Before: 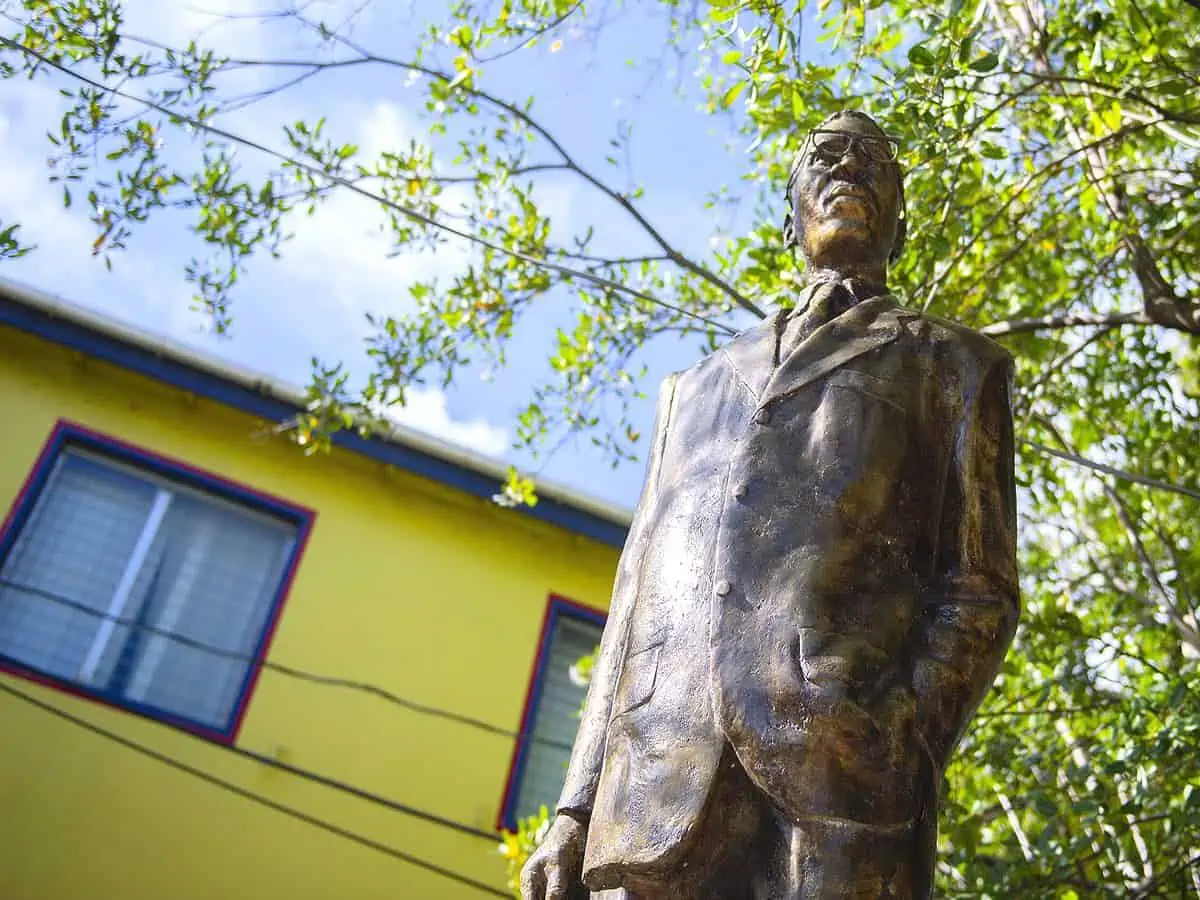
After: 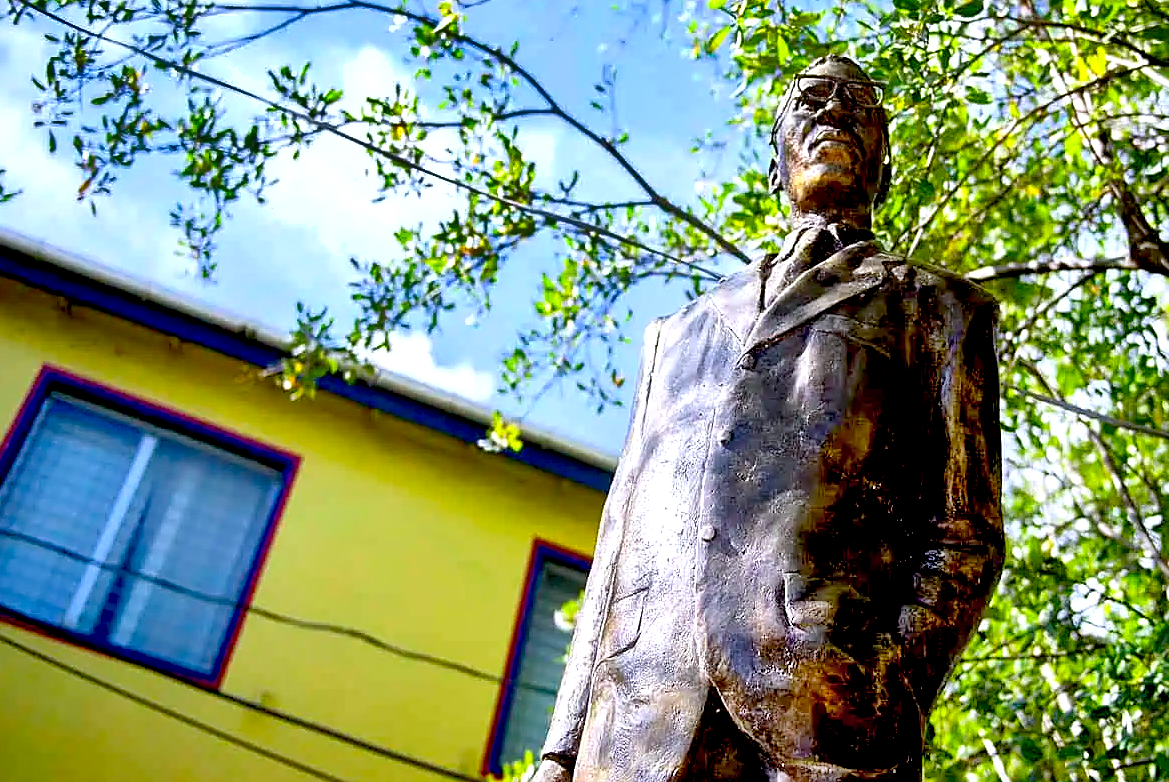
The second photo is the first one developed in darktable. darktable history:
exposure: black level correction 0.031, exposure 0.312 EV, compensate exposure bias true, compensate highlight preservation false
shadows and highlights: shadows 74.35, highlights -60.9, soften with gaussian
crop: left 1.286%, top 6.171%, right 1.271%, bottom 6.913%
sharpen: on, module defaults
color calibration: illuminant as shot in camera, x 0.358, y 0.373, temperature 4628.91 K
